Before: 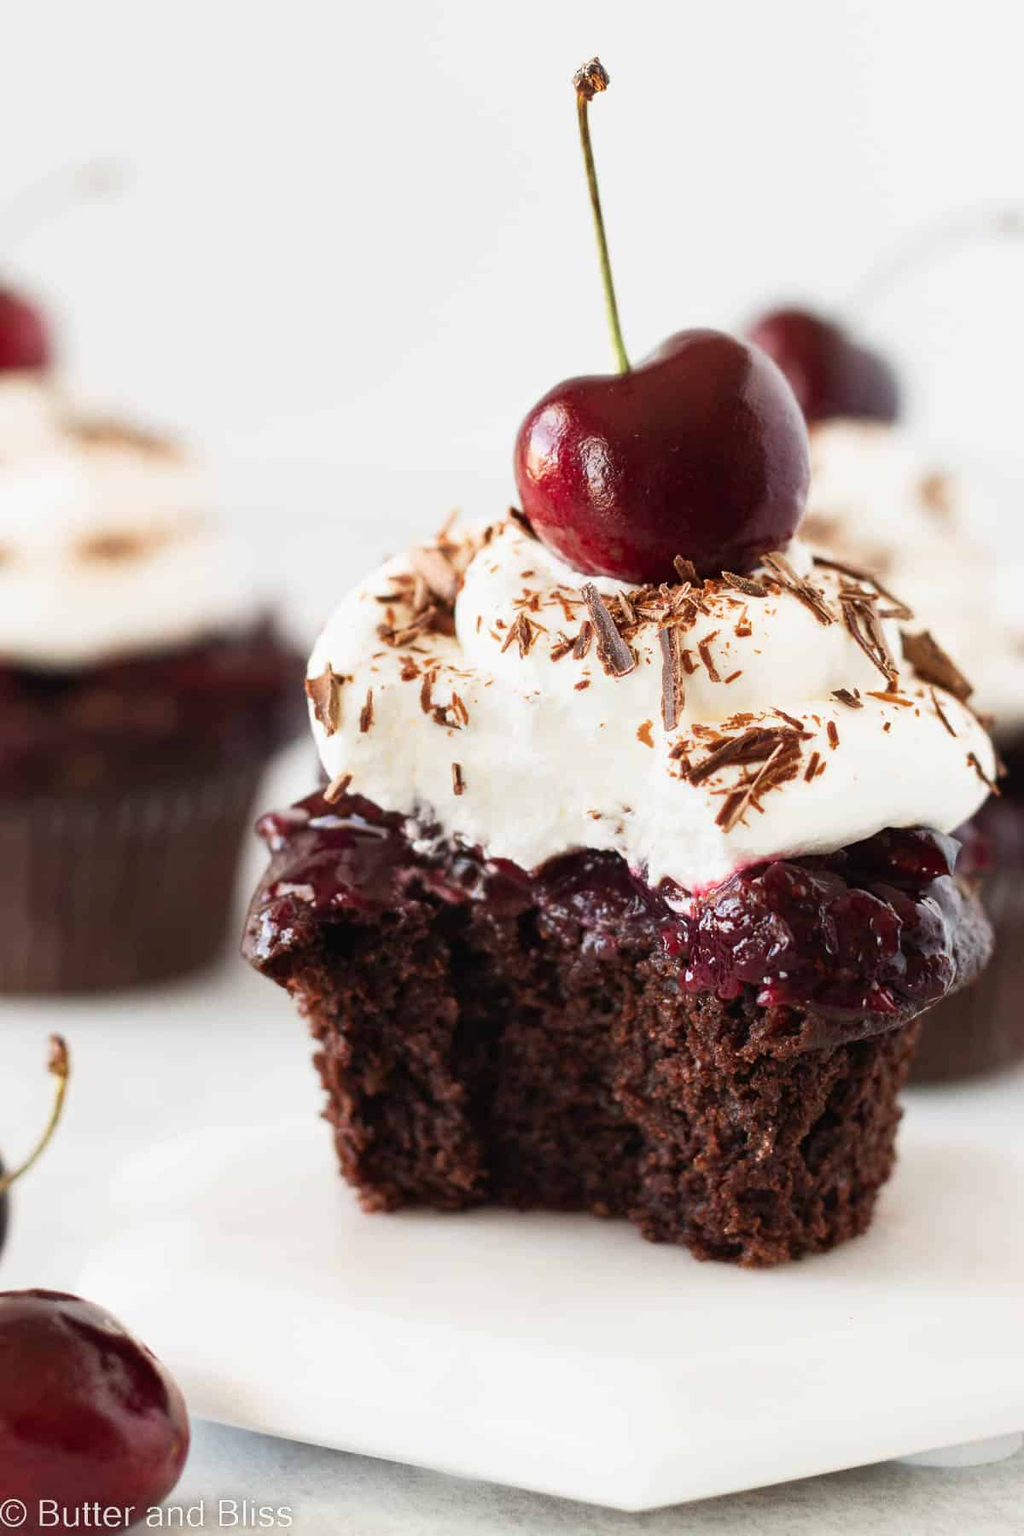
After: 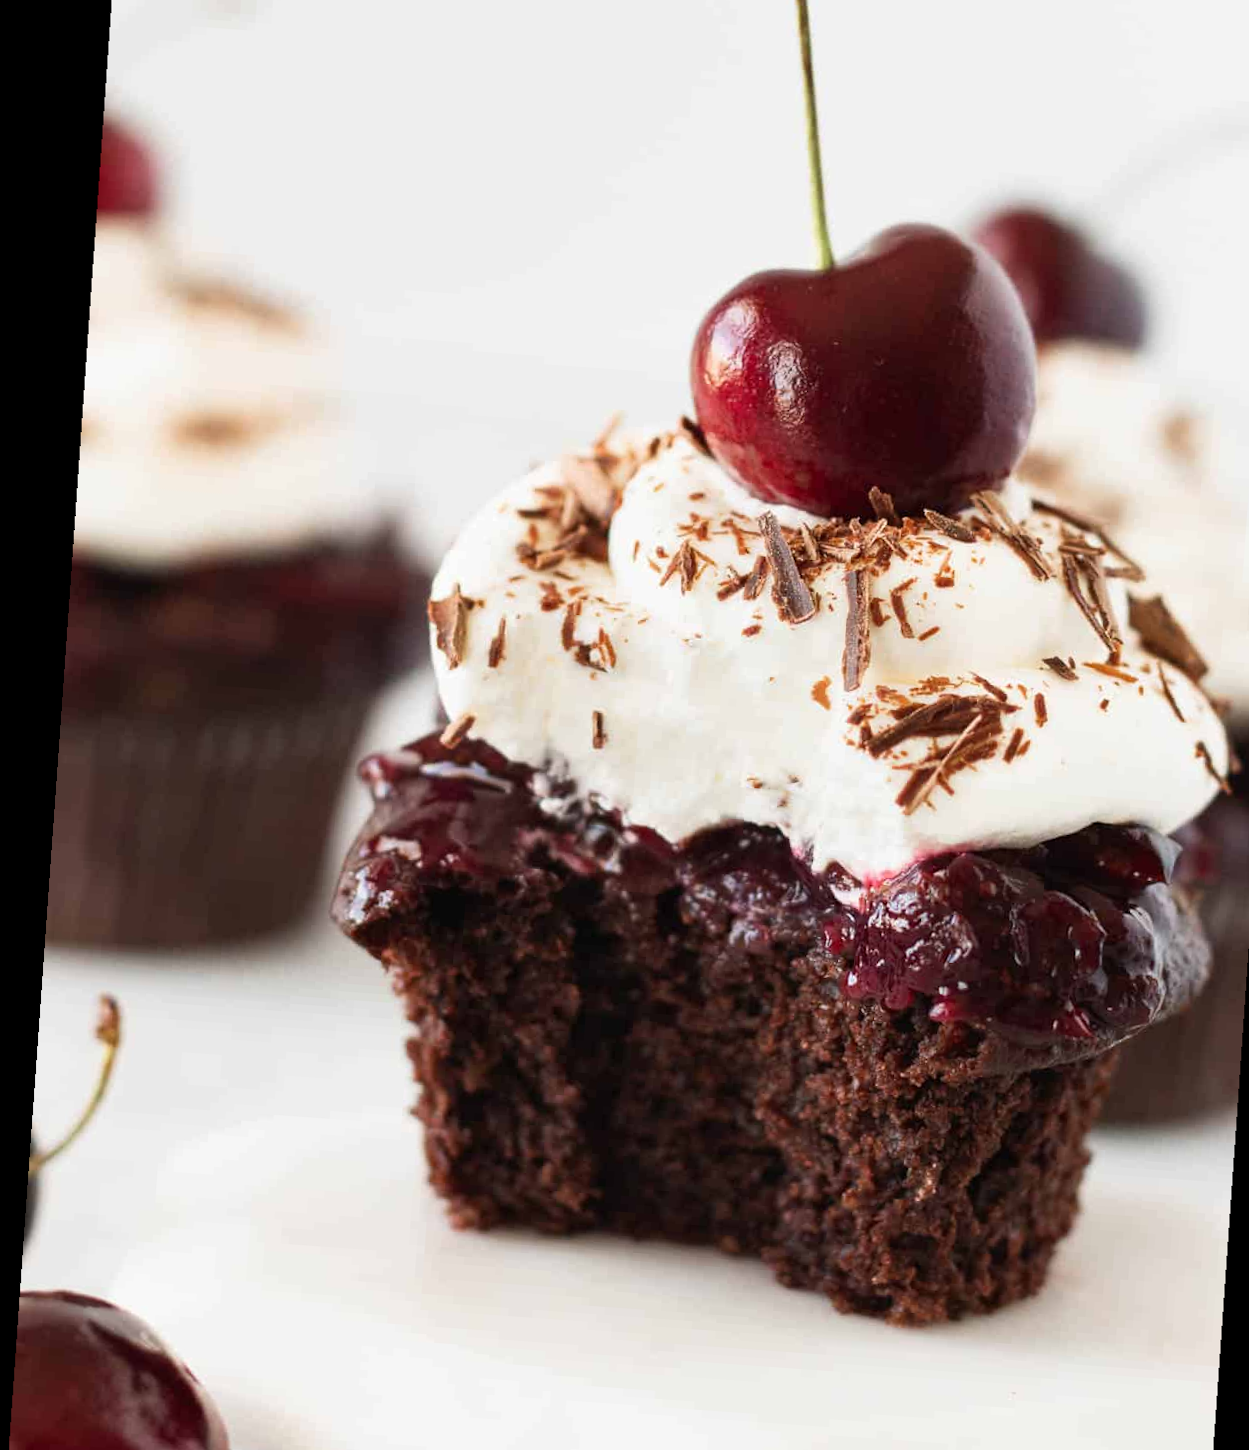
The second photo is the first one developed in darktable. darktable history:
rotate and perspective: rotation 4.1°, automatic cropping off
crop and rotate: angle 0.03°, top 11.643%, right 5.651%, bottom 11.189%
